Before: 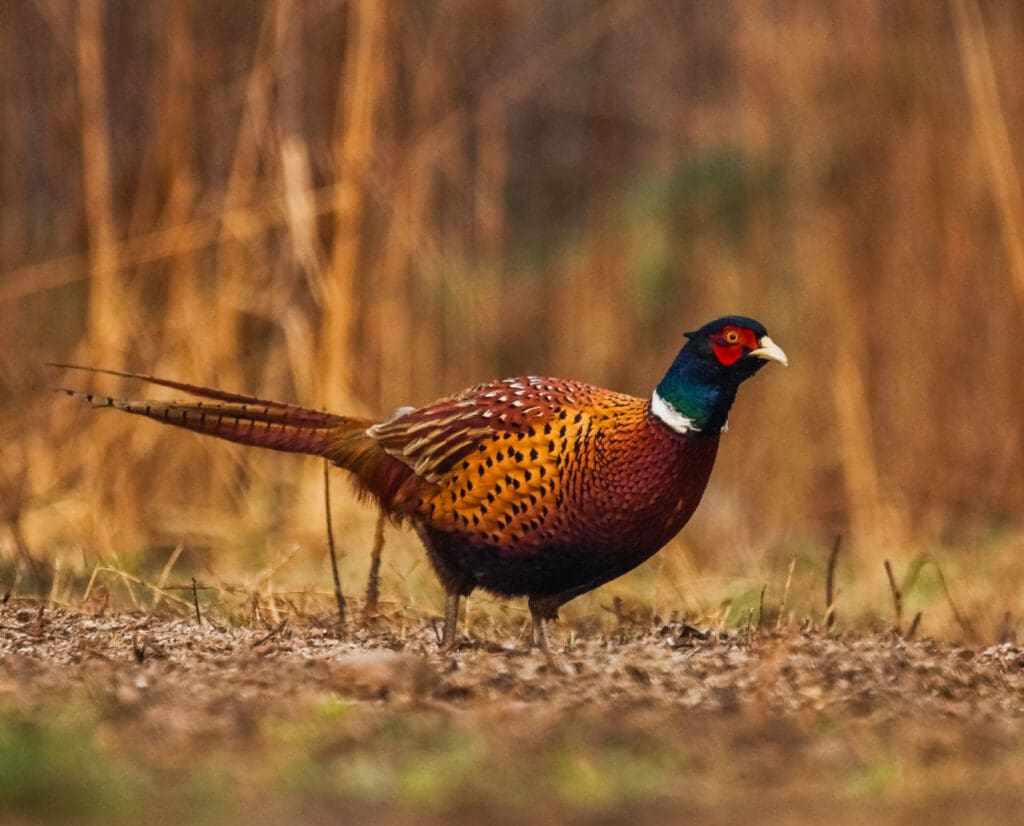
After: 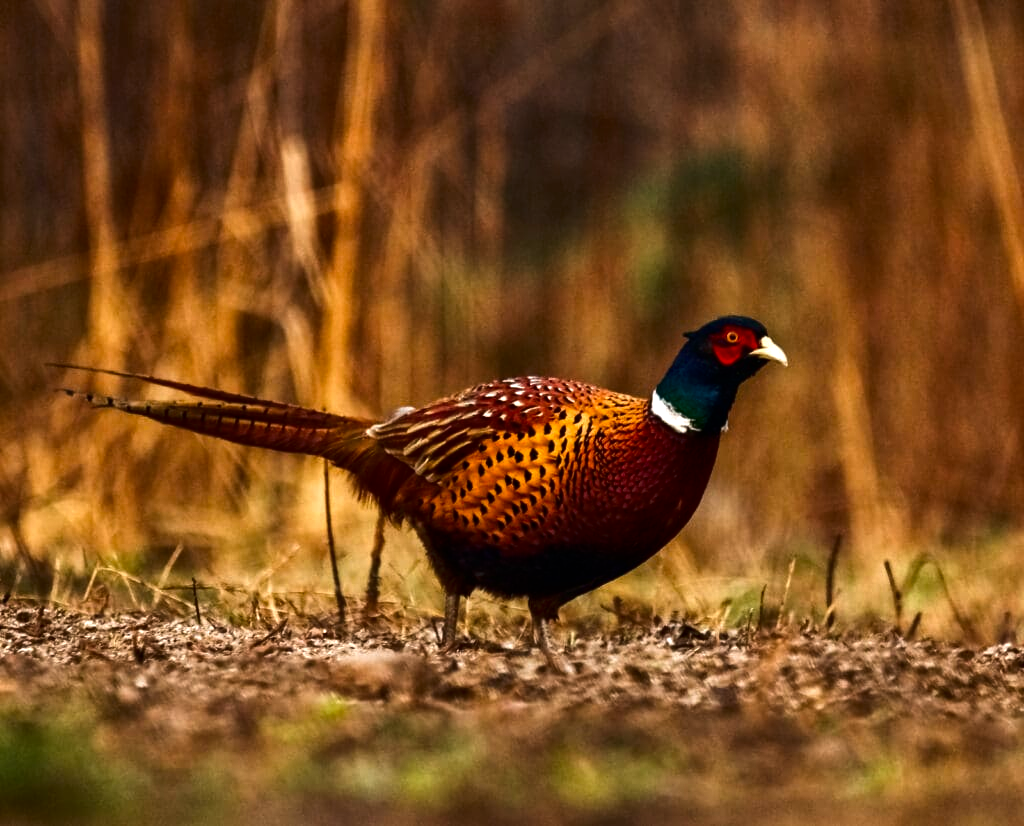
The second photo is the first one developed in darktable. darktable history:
contrast brightness saturation: brightness -0.2, saturation 0.08
tone equalizer: -8 EV -0.75 EV, -7 EV -0.7 EV, -6 EV -0.6 EV, -5 EV -0.4 EV, -3 EV 0.4 EV, -2 EV 0.6 EV, -1 EV 0.7 EV, +0 EV 0.75 EV, edges refinement/feathering 500, mask exposure compensation -1.57 EV, preserve details no
